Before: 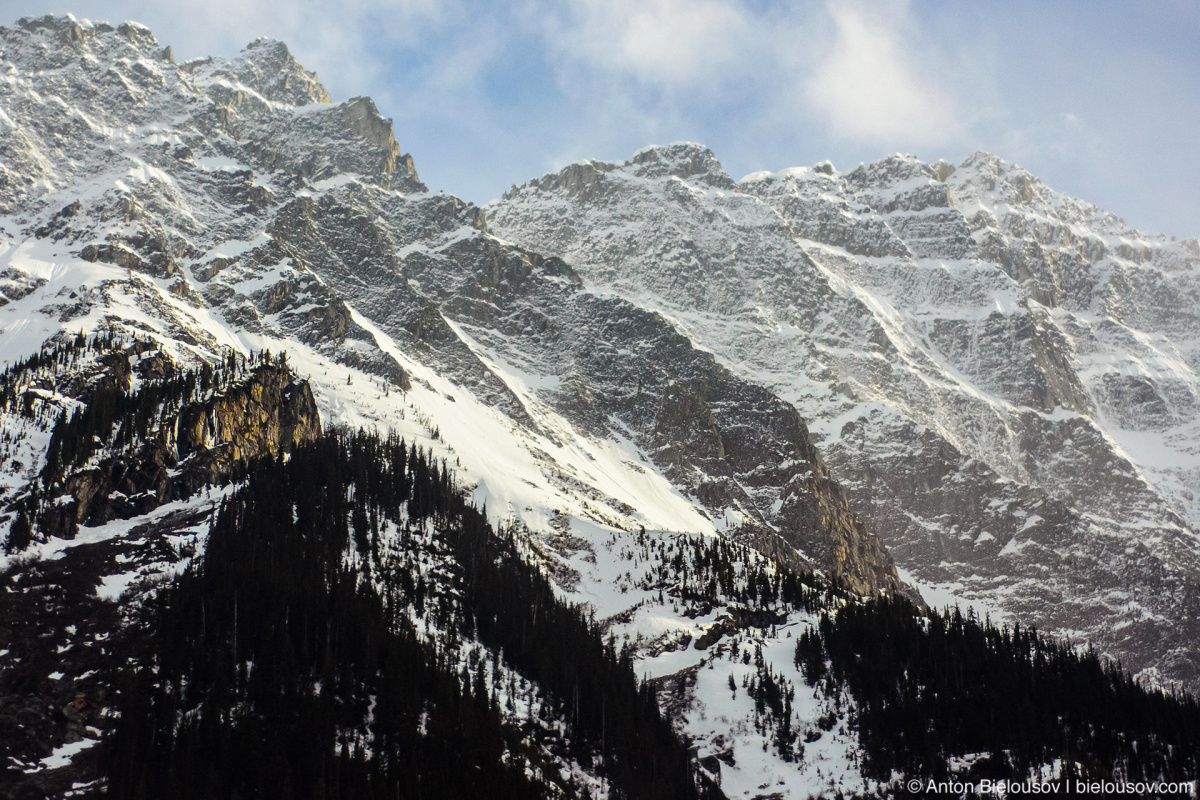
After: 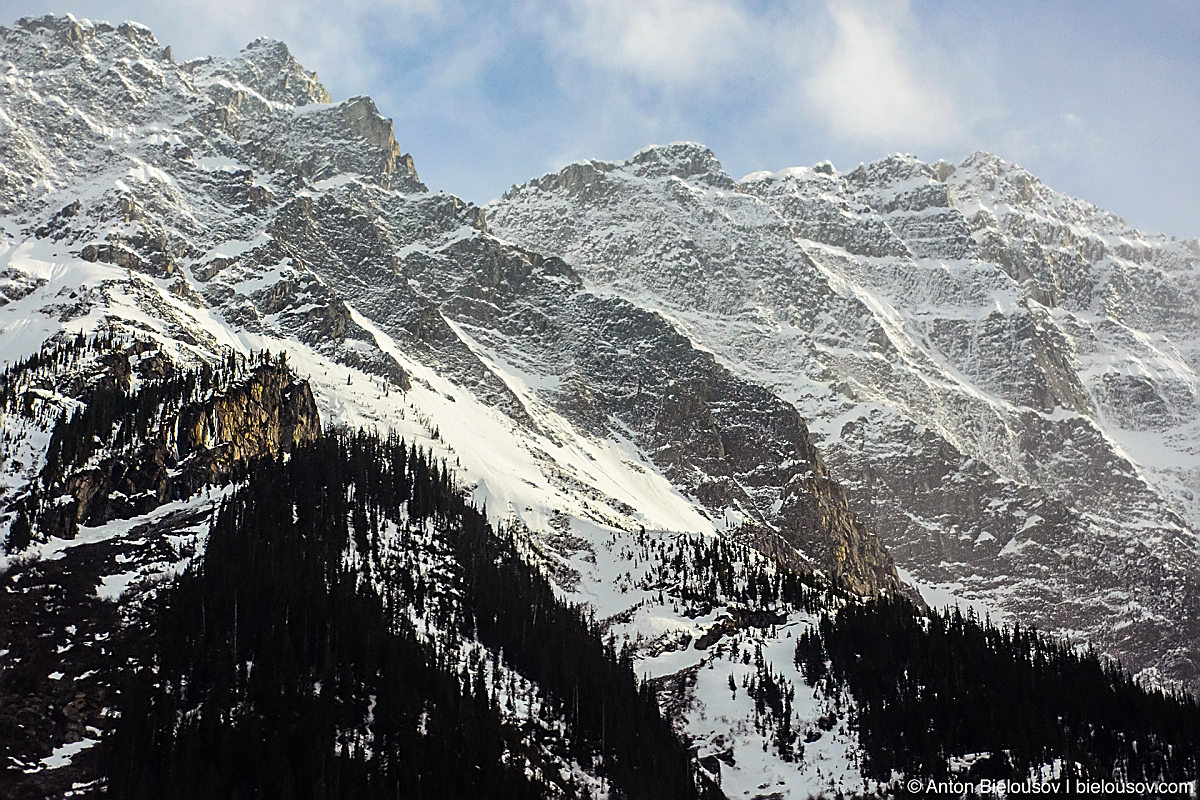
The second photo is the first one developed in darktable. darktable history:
sharpen: radius 1.385, amount 1.237, threshold 0.647
